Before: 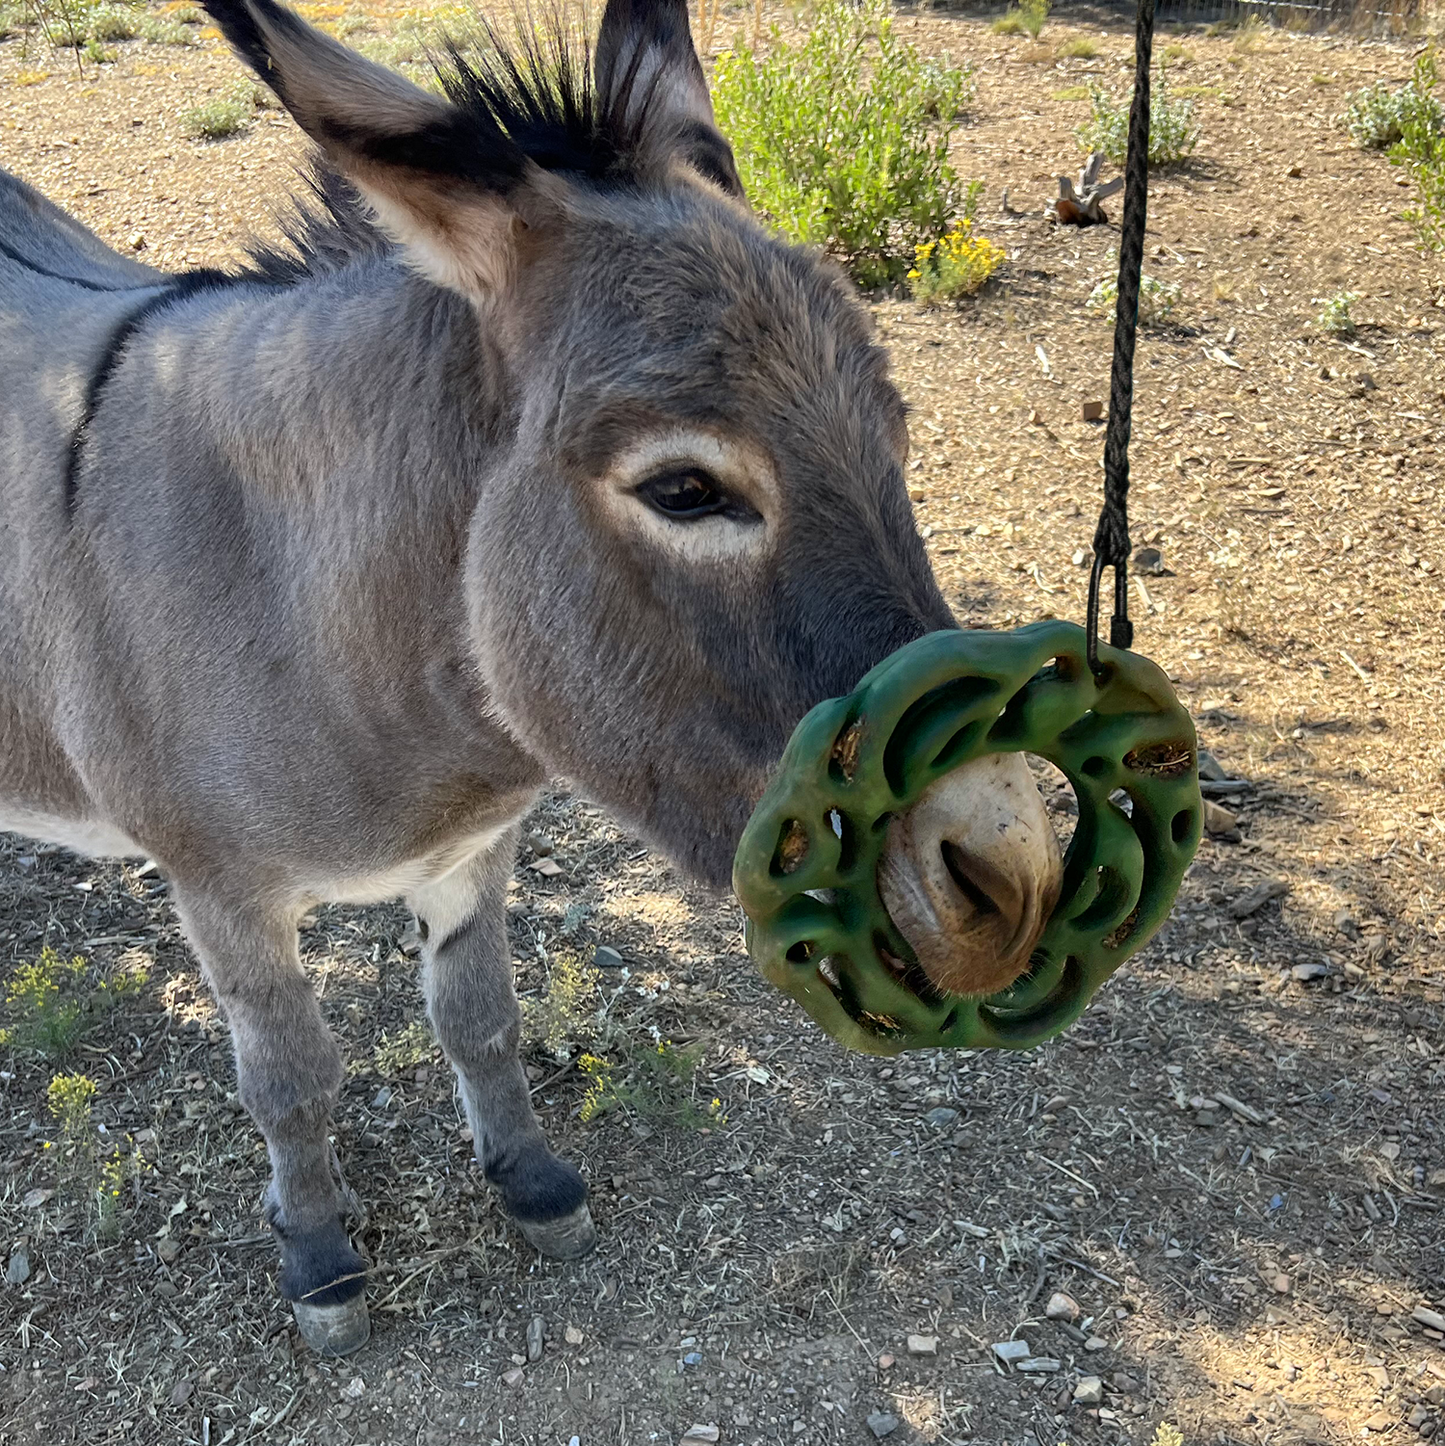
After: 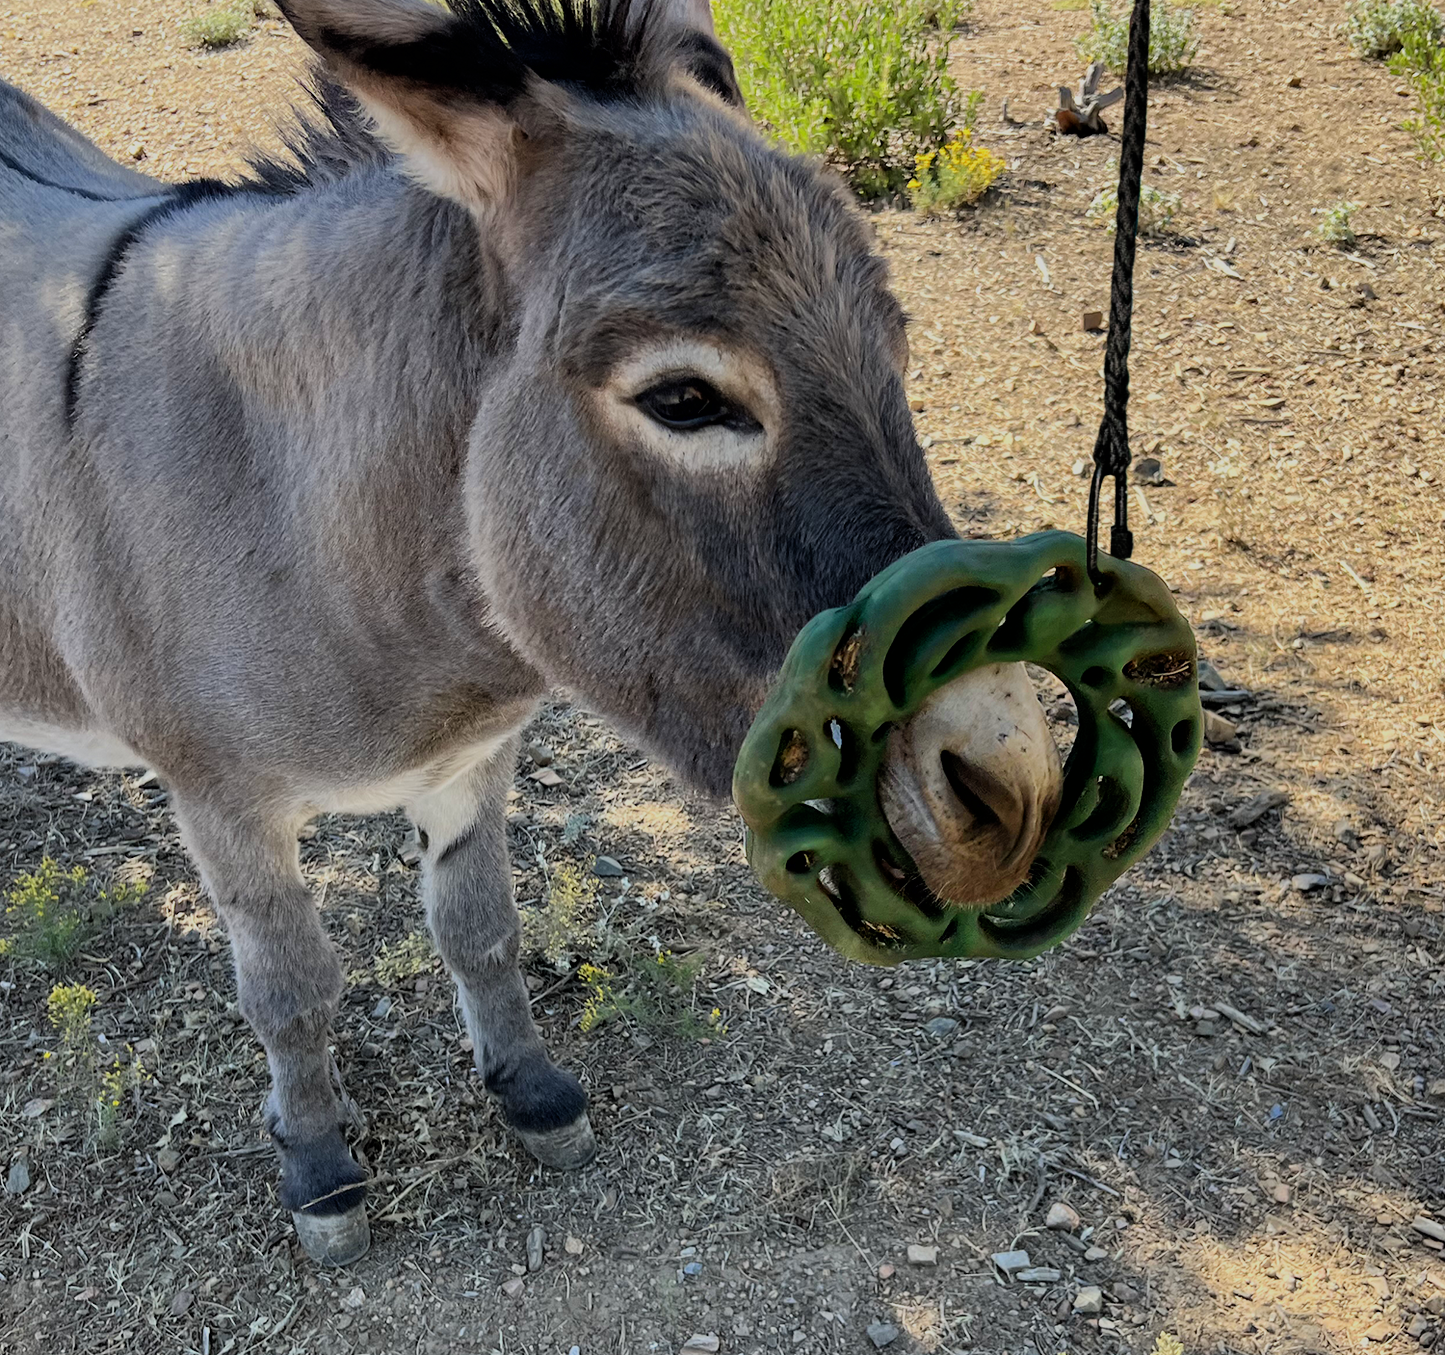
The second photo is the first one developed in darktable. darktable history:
crop and rotate: top 6.25%
filmic rgb: black relative exposure -7.65 EV, white relative exposure 4.56 EV, hardness 3.61, color science v6 (2022)
